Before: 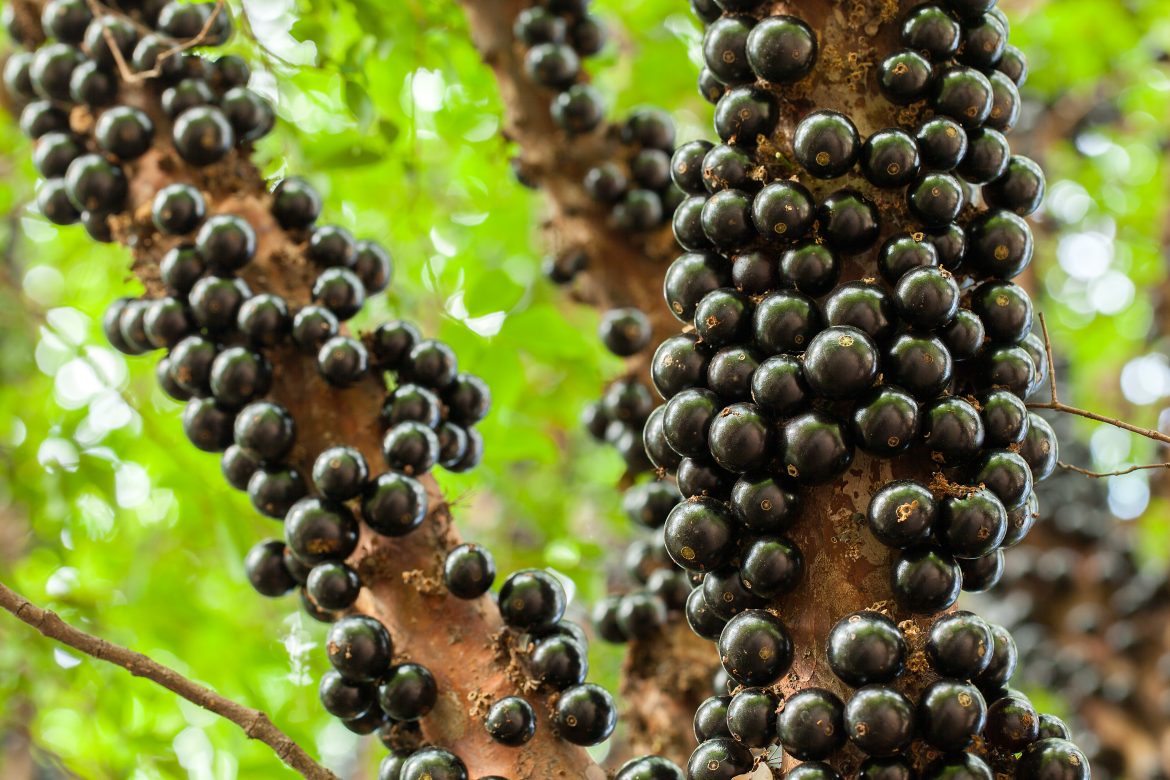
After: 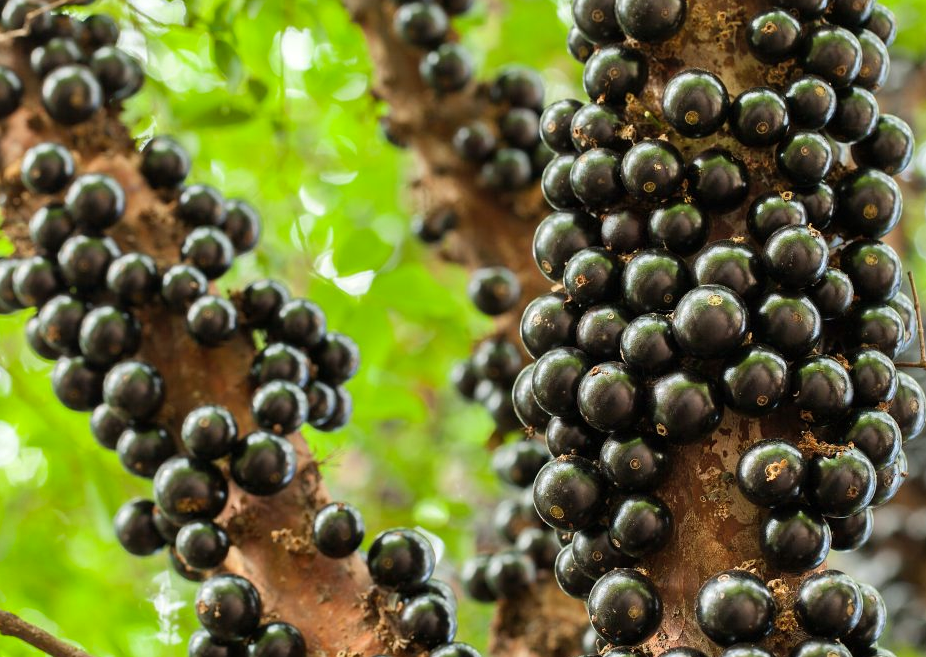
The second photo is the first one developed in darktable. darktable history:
shadows and highlights: low approximation 0.01, soften with gaussian
crop: left 11.225%, top 5.381%, right 9.565%, bottom 10.314%
